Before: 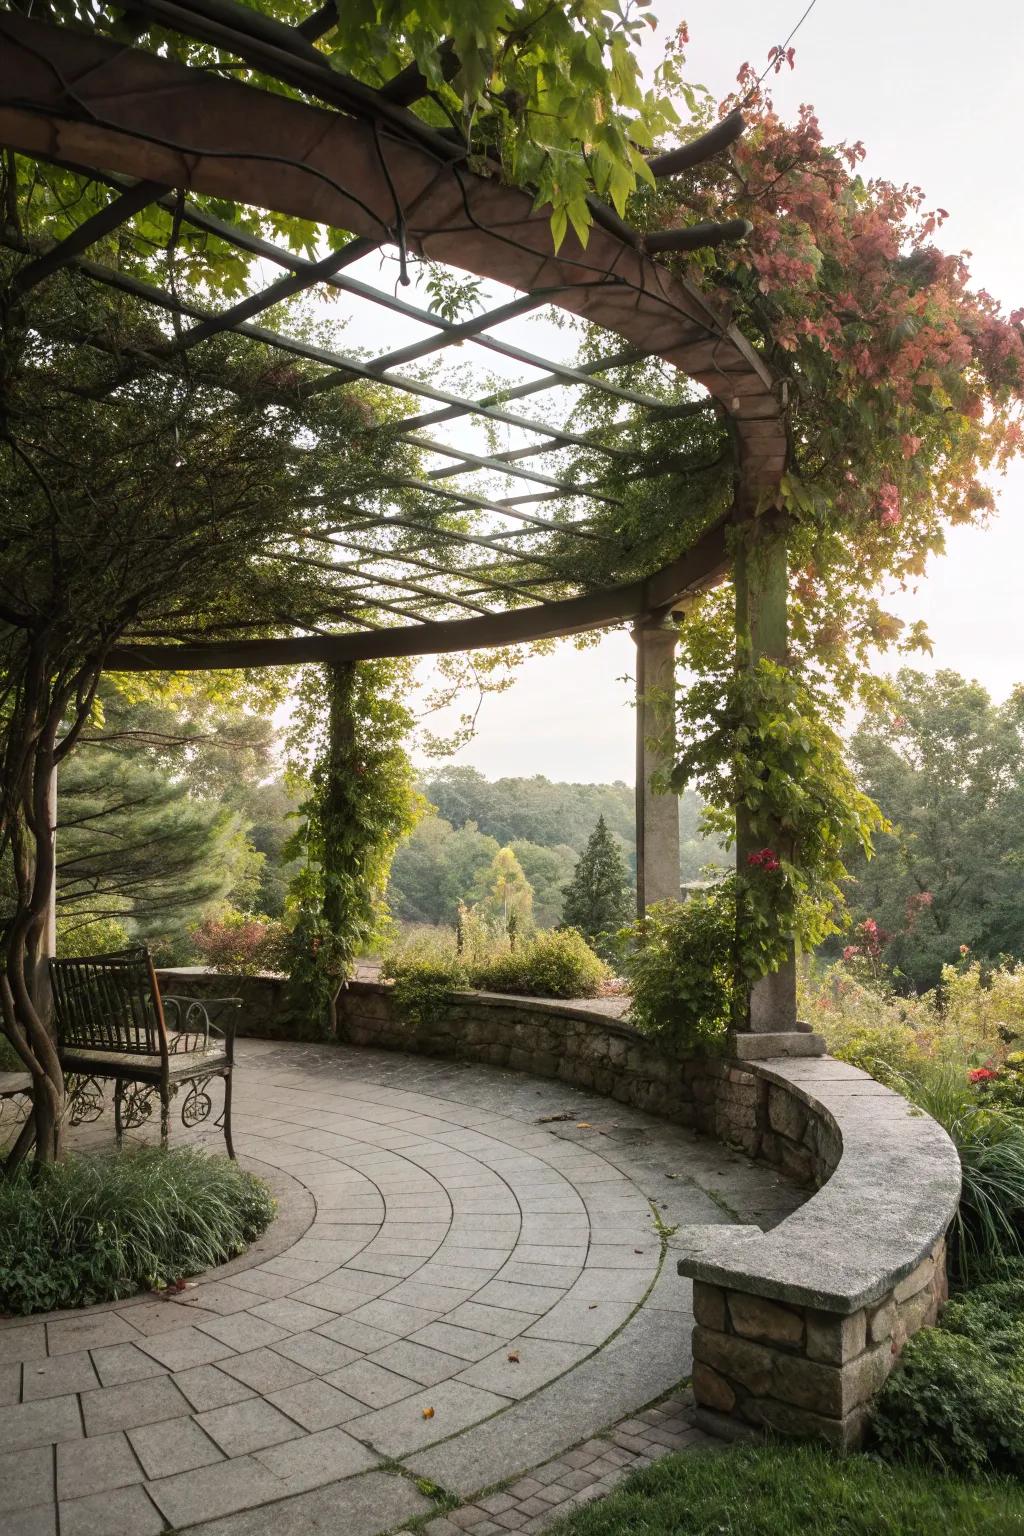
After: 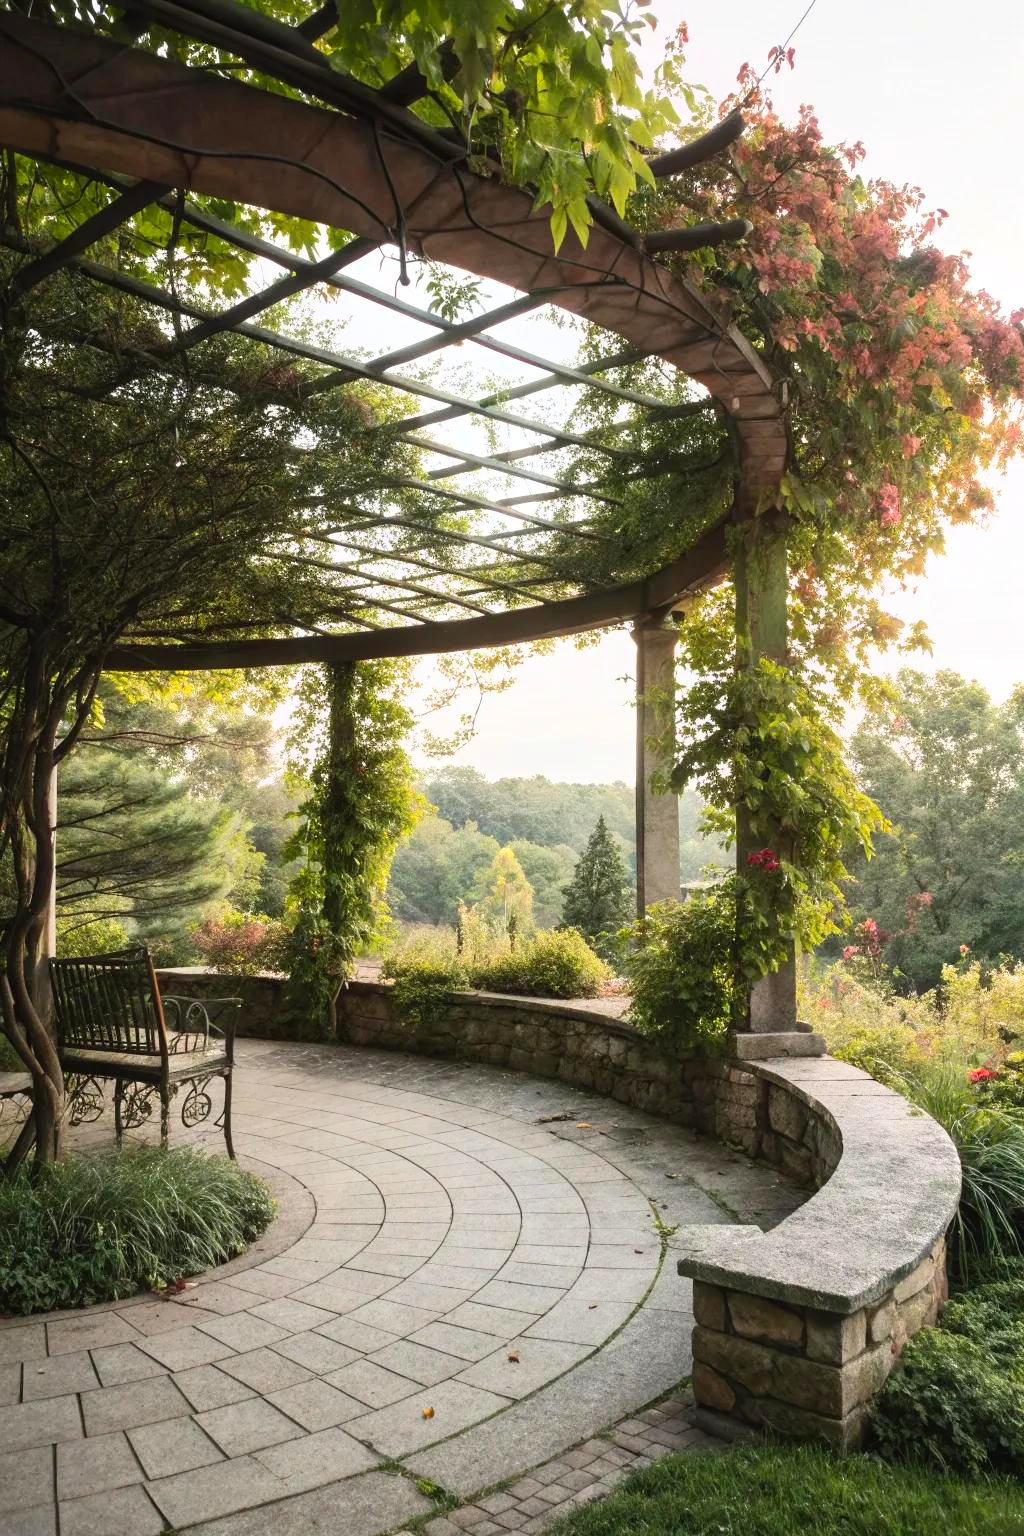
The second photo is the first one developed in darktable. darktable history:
contrast brightness saturation: contrast 0.197, brightness 0.157, saturation 0.218
